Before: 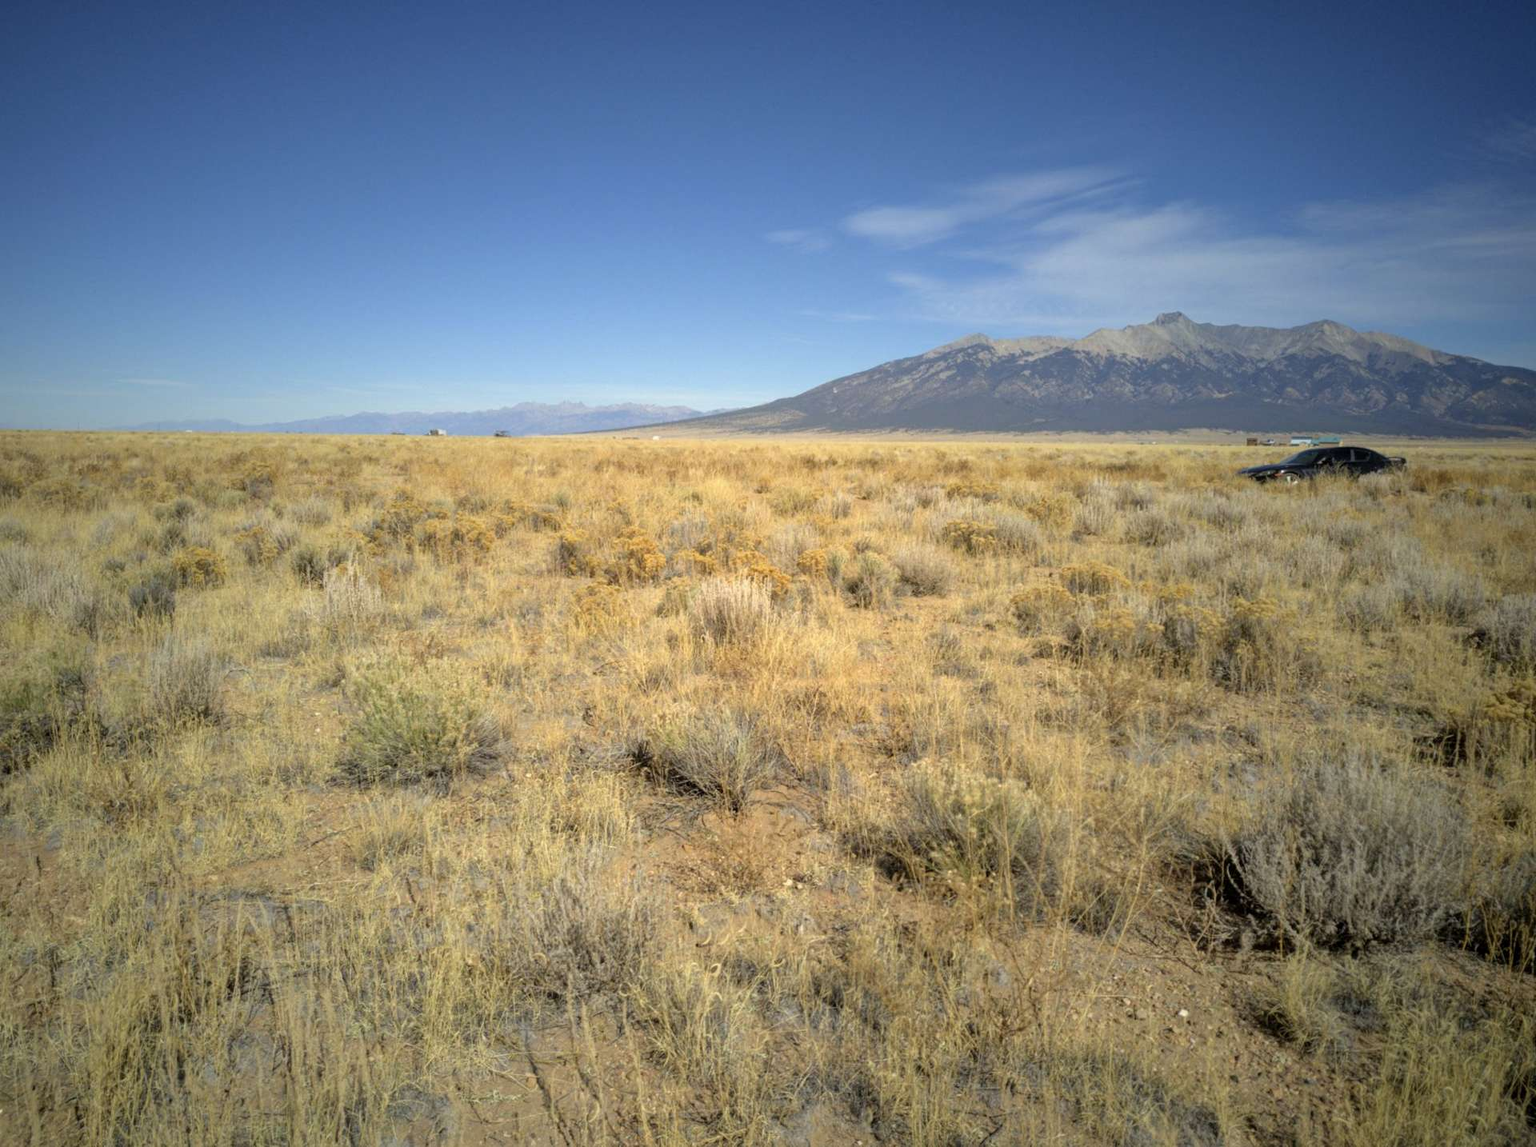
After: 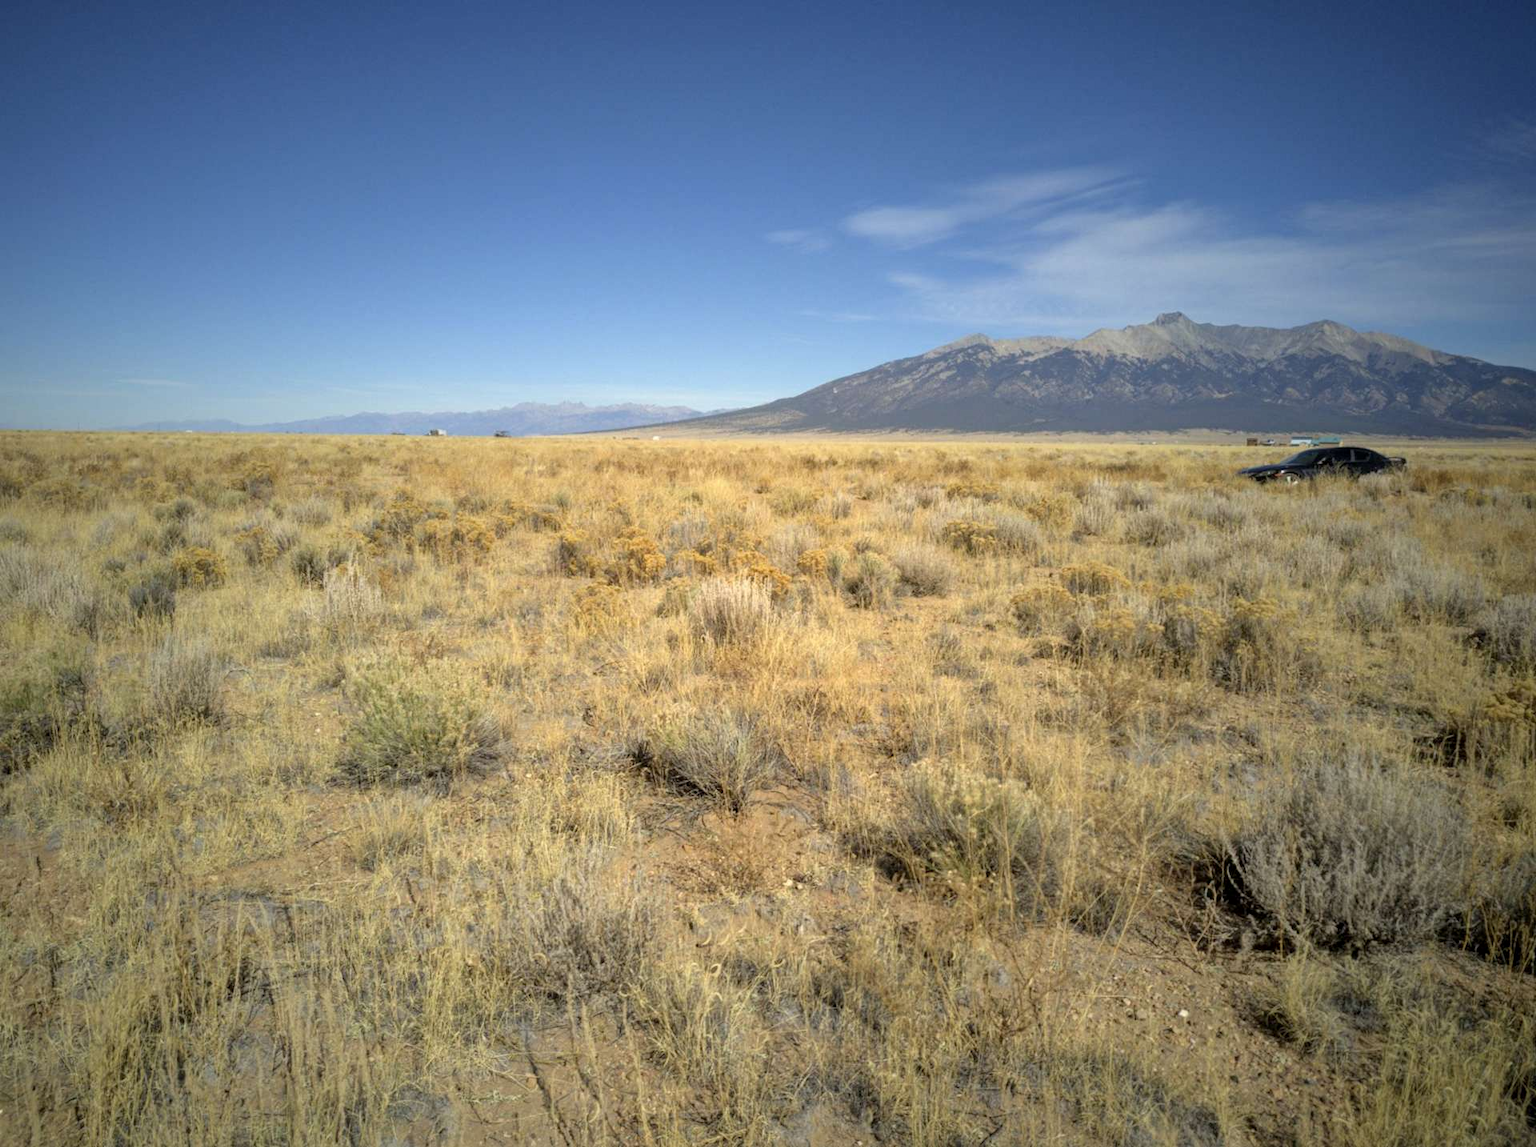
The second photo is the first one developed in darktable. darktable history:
local contrast: mode bilateral grid, contrast 100, coarseness 99, detail 108%, midtone range 0.2
